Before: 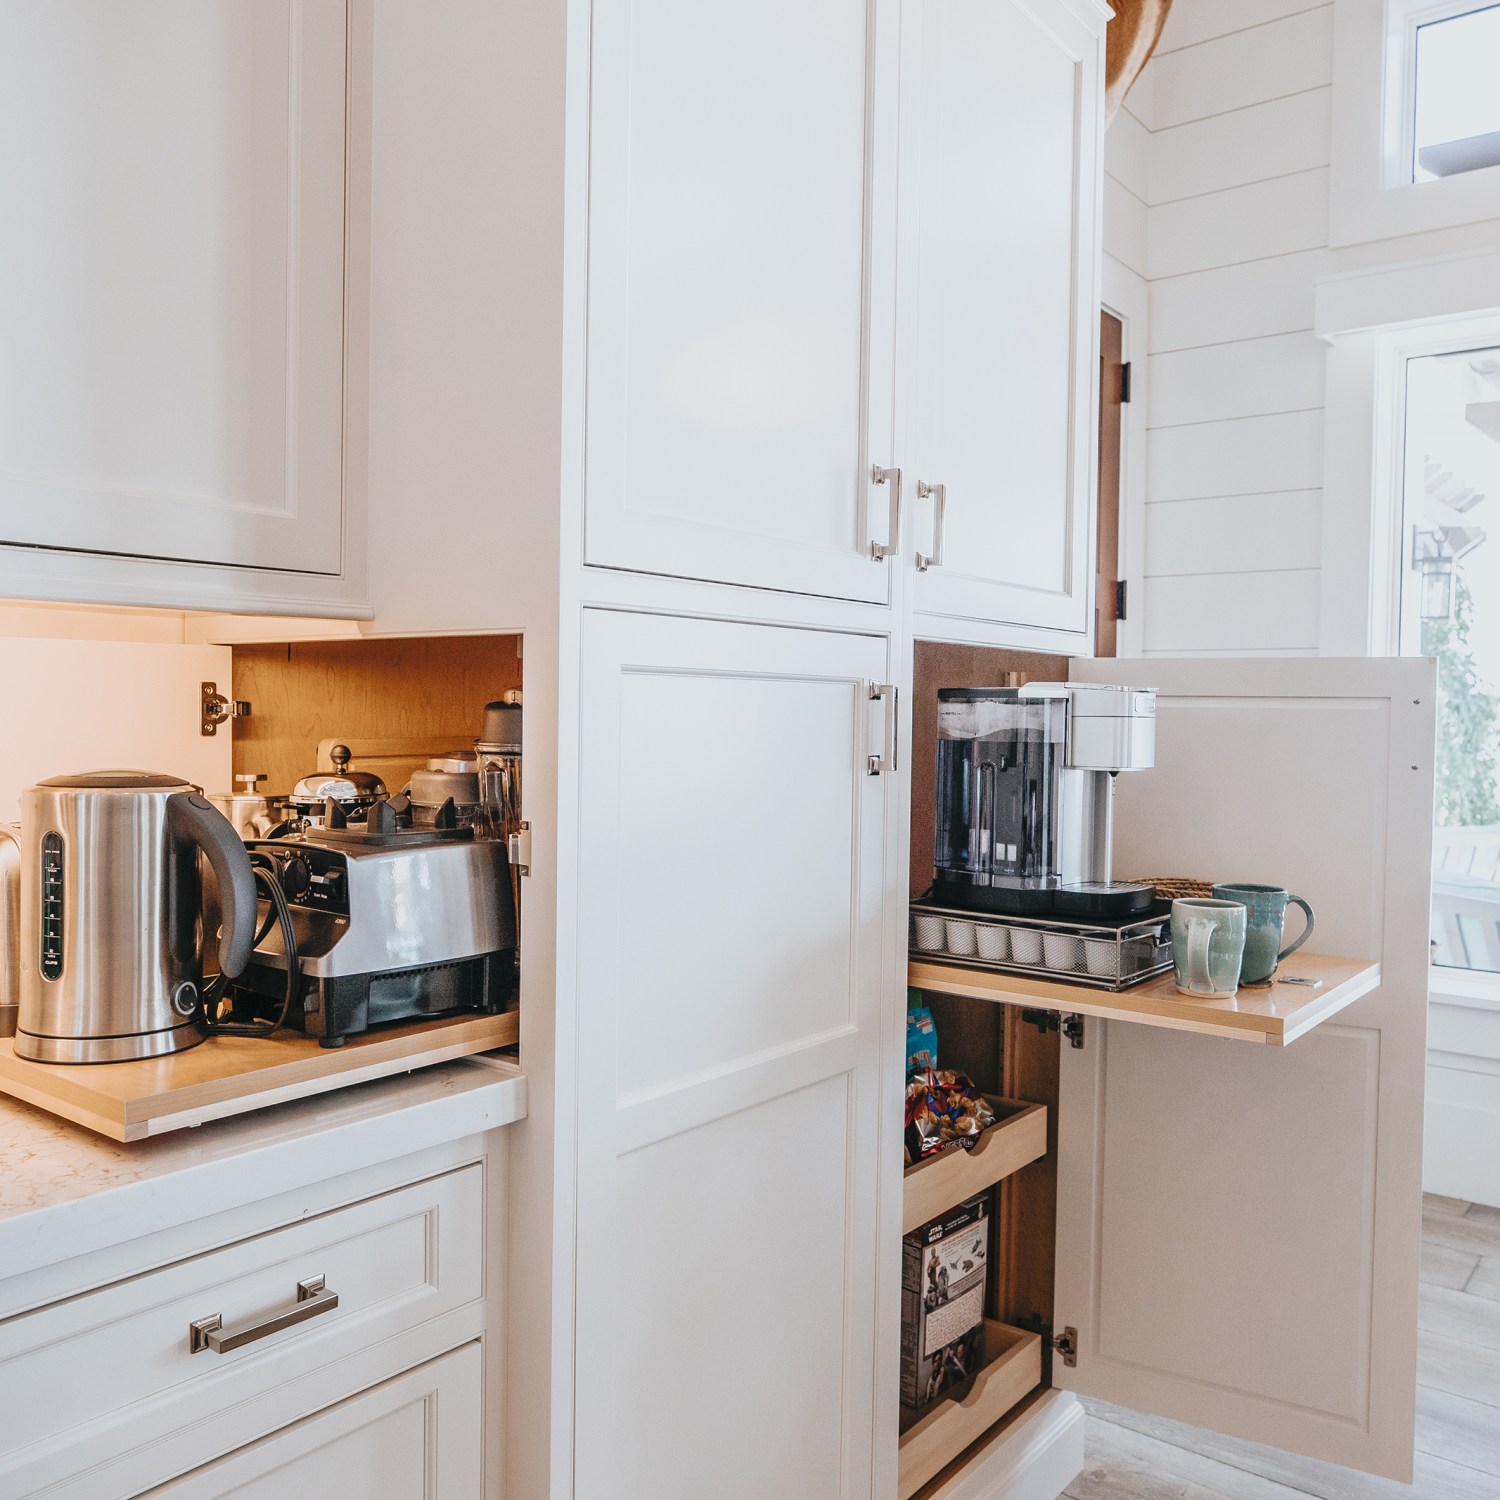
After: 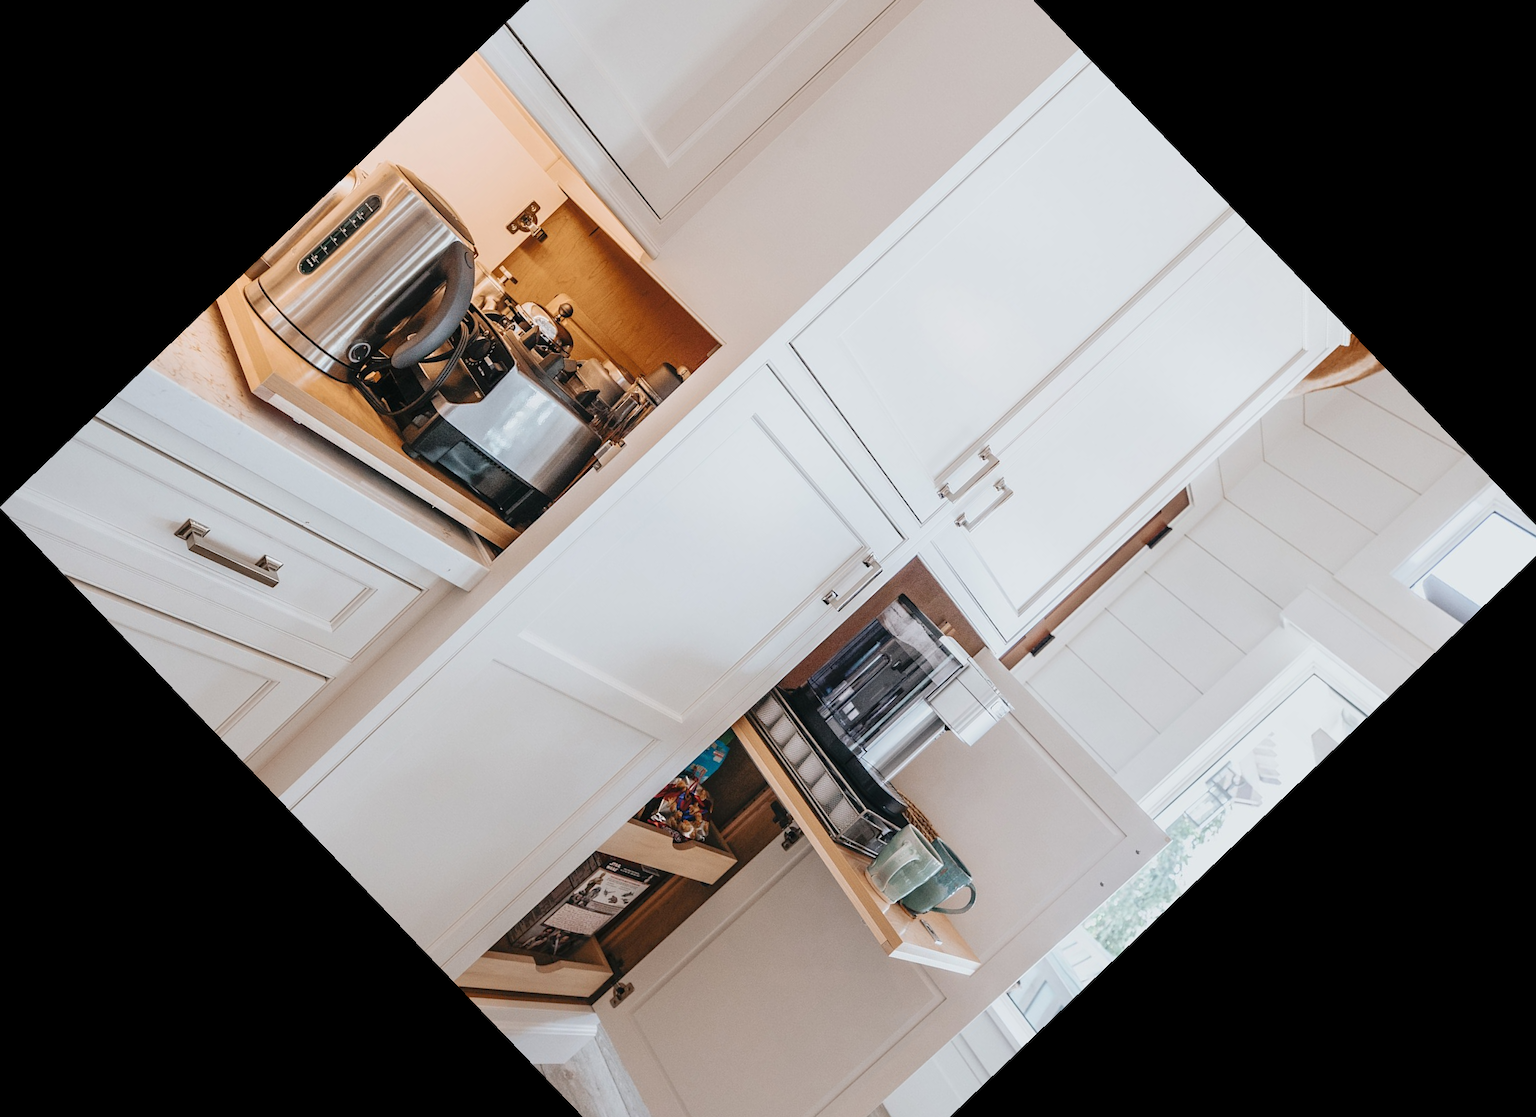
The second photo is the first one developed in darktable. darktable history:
white balance: emerald 1
crop and rotate: angle -46.26°, top 16.234%, right 0.912%, bottom 11.704%
